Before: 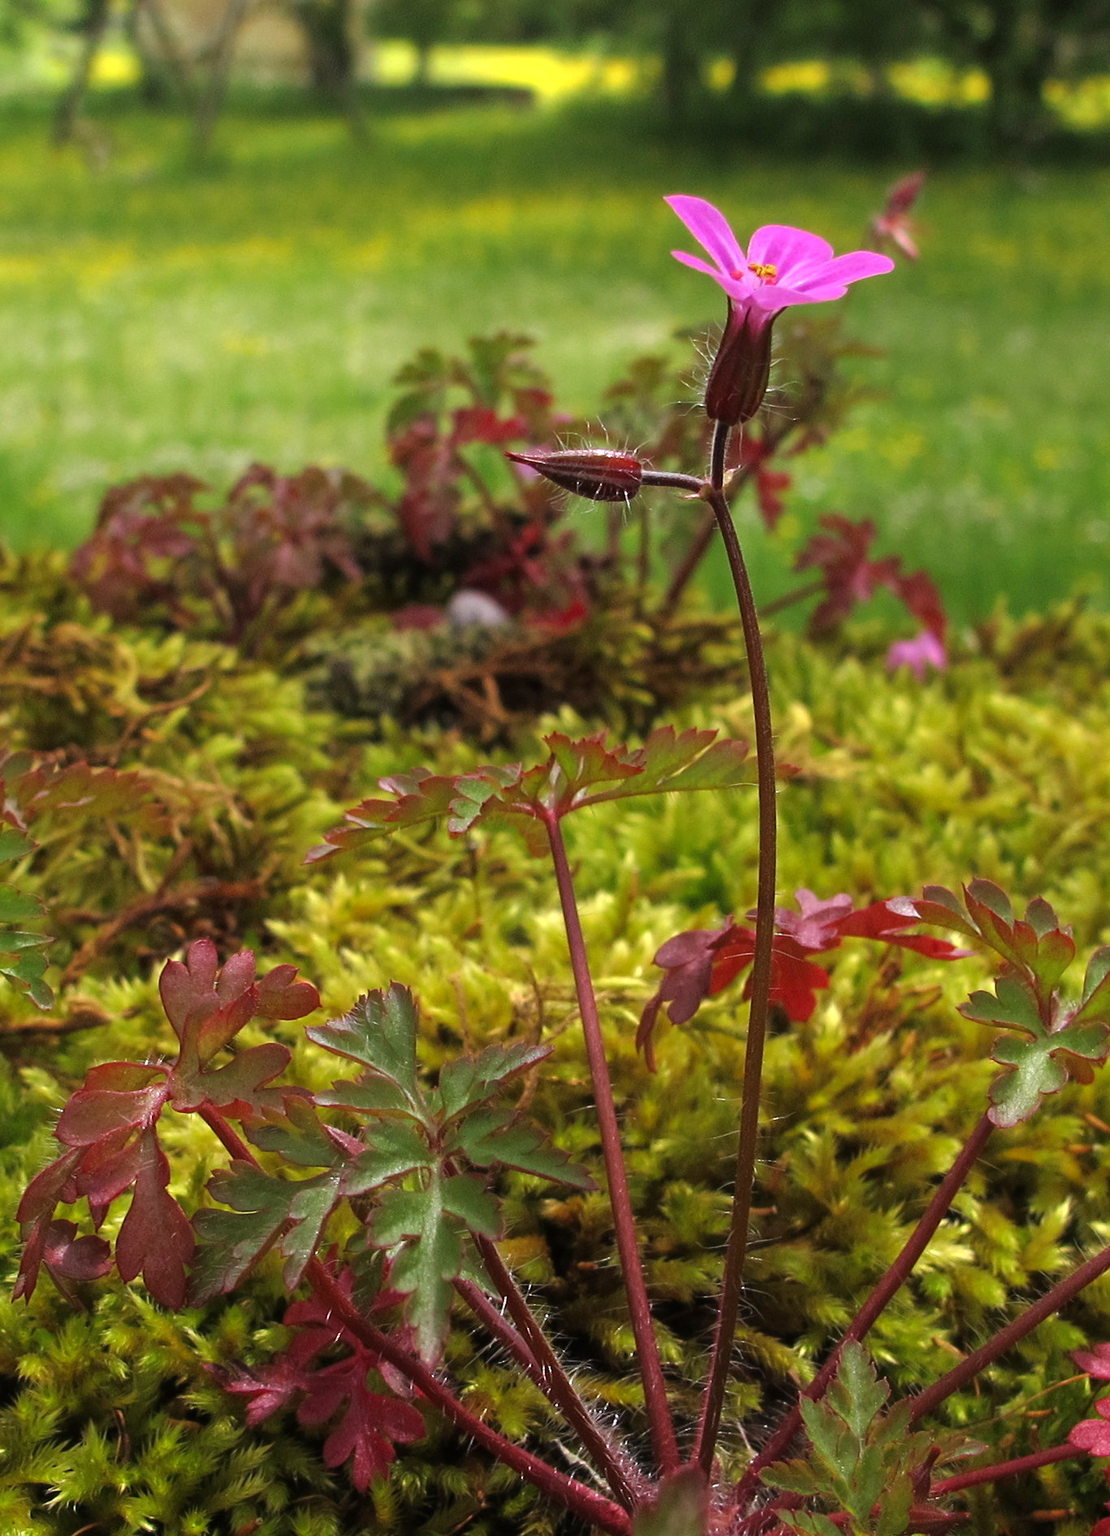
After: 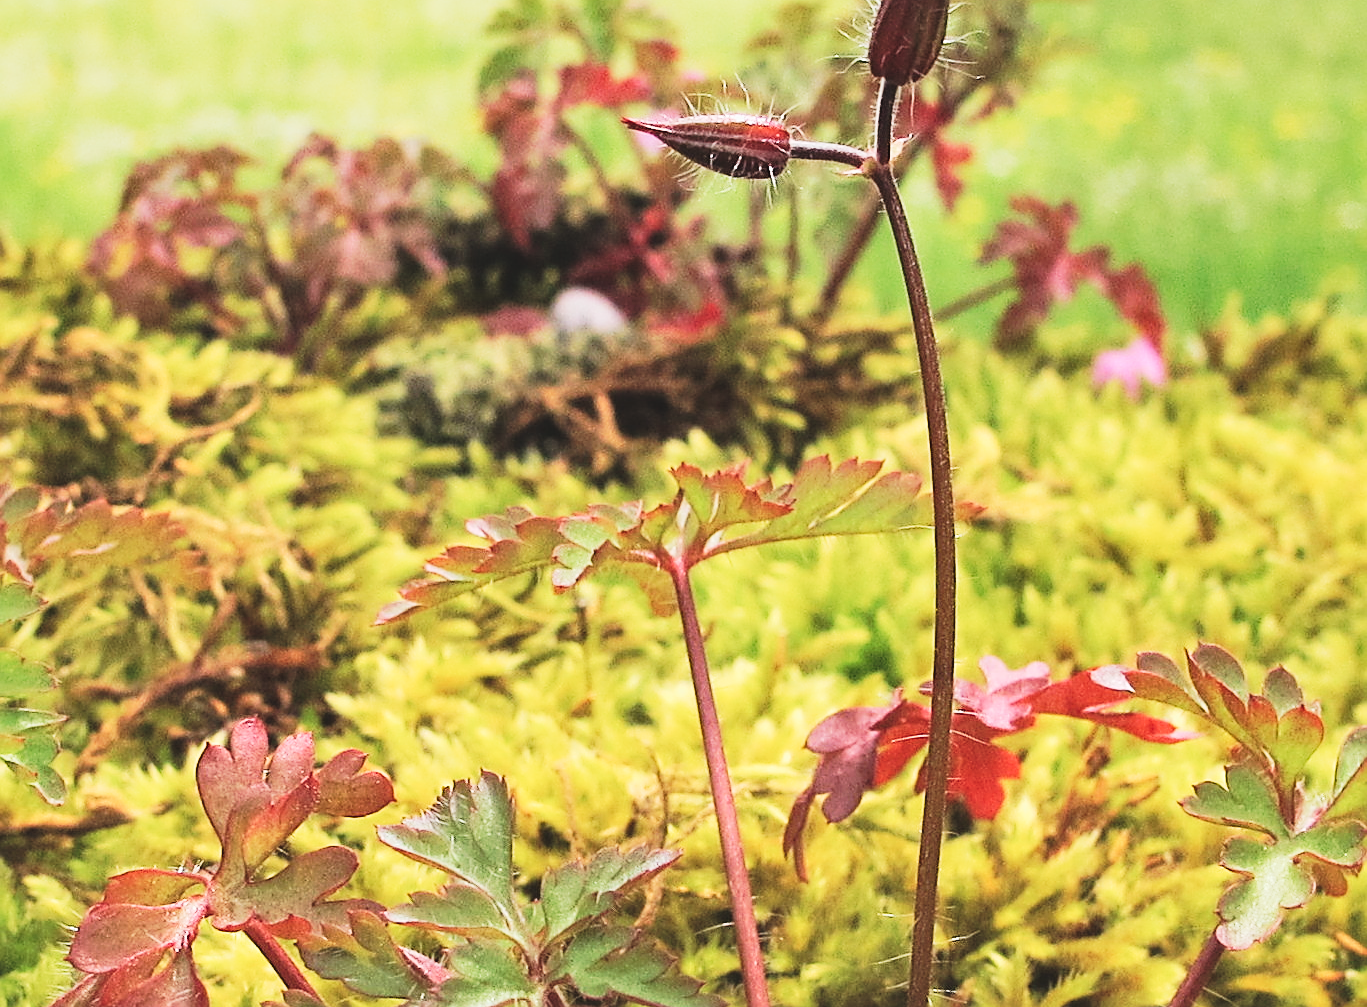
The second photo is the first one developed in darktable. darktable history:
exposure: black level correction -0.015, exposure -0.51 EV, compensate exposure bias true
base curve: curves: ch0 [(0, 0) (0.032, 0.025) (0.121, 0.166) (0.206, 0.329) (0.605, 0.79) (1, 1)]
sharpen: on, module defaults
tone curve: curves: ch0 [(0, 0.005) (0.103, 0.081) (0.196, 0.197) (0.391, 0.469) (0.491, 0.585) (0.638, 0.751) (0.822, 0.886) (0.997, 0.959)]; ch1 [(0, 0) (0.172, 0.123) (0.324, 0.253) (0.396, 0.388) (0.474, 0.479) (0.499, 0.498) (0.529, 0.528) (0.579, 0.614) (0.633, 0.677) (0.812, 0.856) (1, 1)]; ch2 [(0, 0) (0.411, 0.424) (0.459, 0.478) (0.5, 0.501) (0.517, 0.526) (0.553, 0.583) (0.609, 0.646) (0.708, 0.768) (0.839, 0.916) (1, 1)], preserve colors none
shadows and highlights: shadows 31.86, highlights -31.74, soften with gaussian
crop and rotate: top 23.271%, bottom 23.474%
